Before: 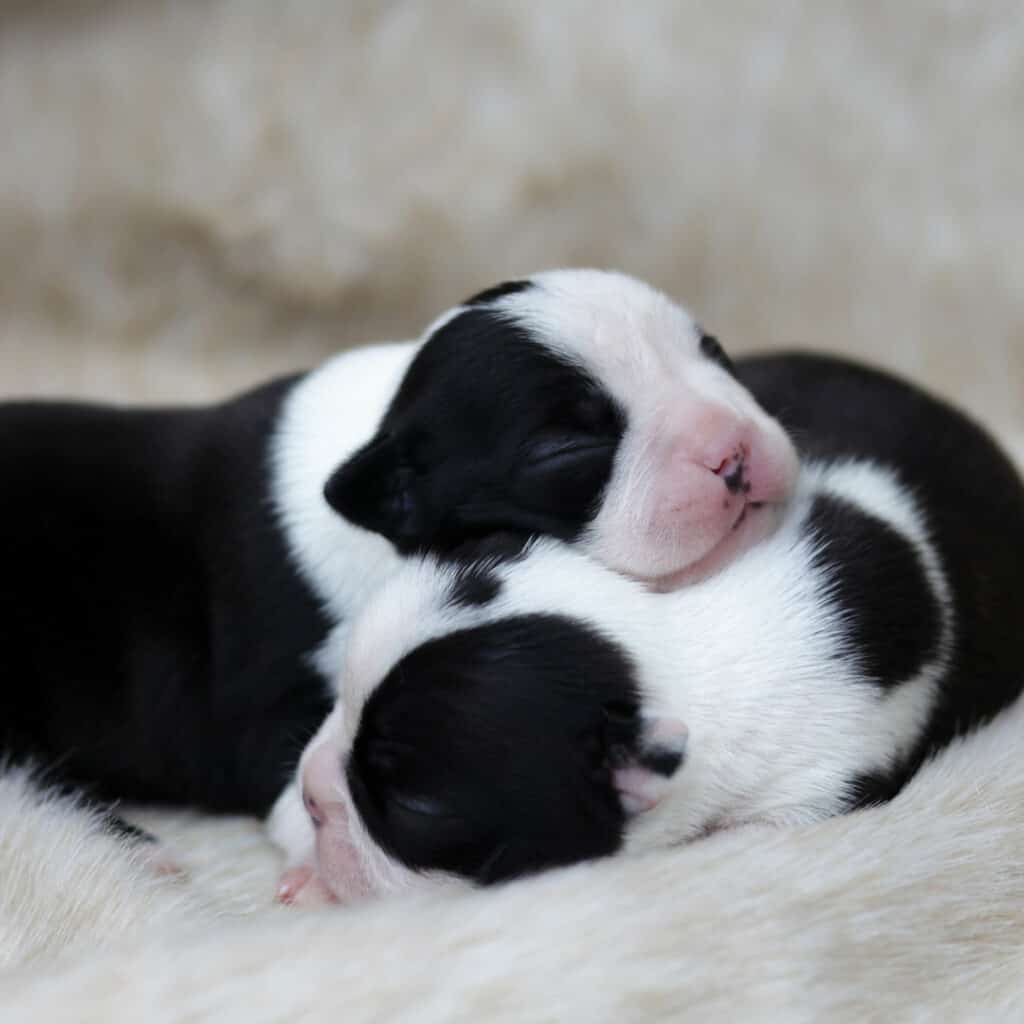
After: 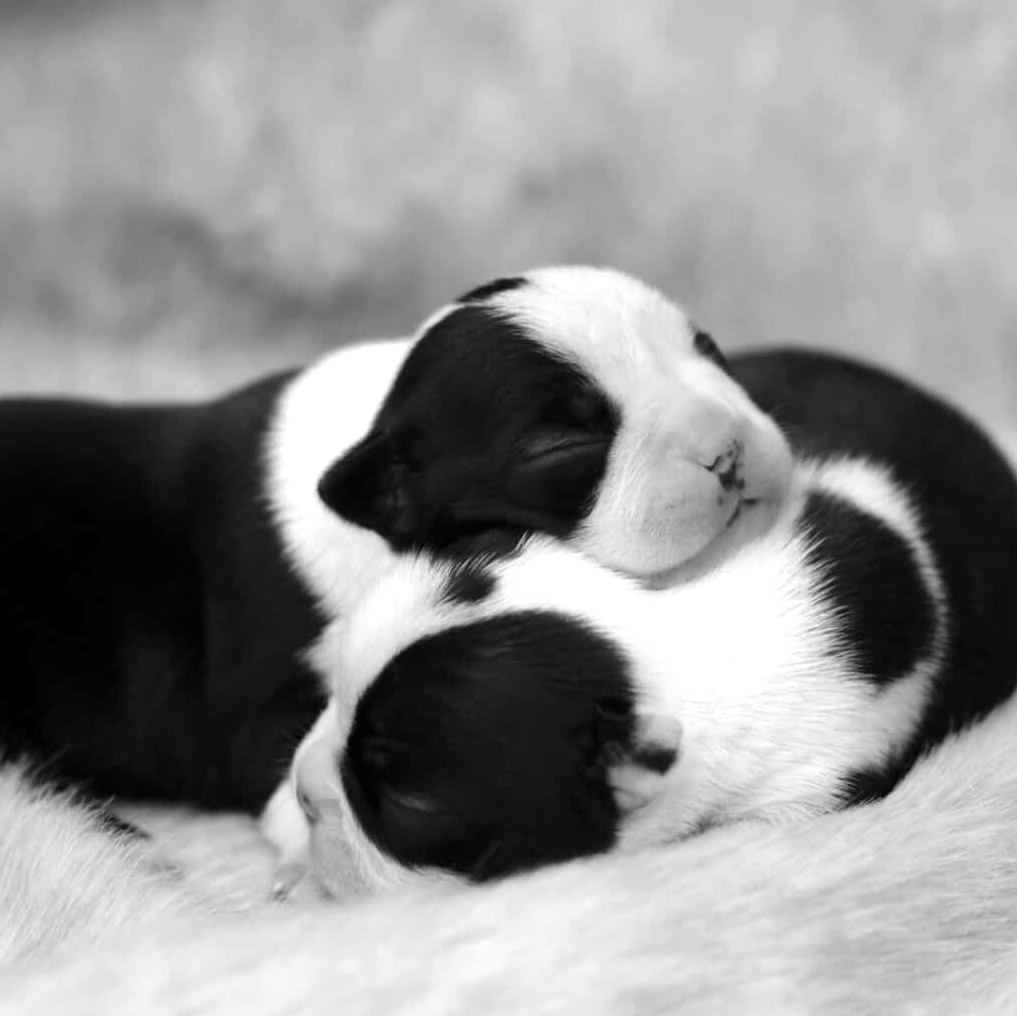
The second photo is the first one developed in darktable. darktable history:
crop and rotate: left 0.656%, top 0.304%, bottom 0.387%
color calibration: output gray [0.18, 0.41, 0.41, 0], illuminant same as pipeline (D50), adaptation XYZ, x 0.346, y 0.357, temperature 5019.3 K
exposure: exposure 0.482 EV, compensate highlight preservation false
